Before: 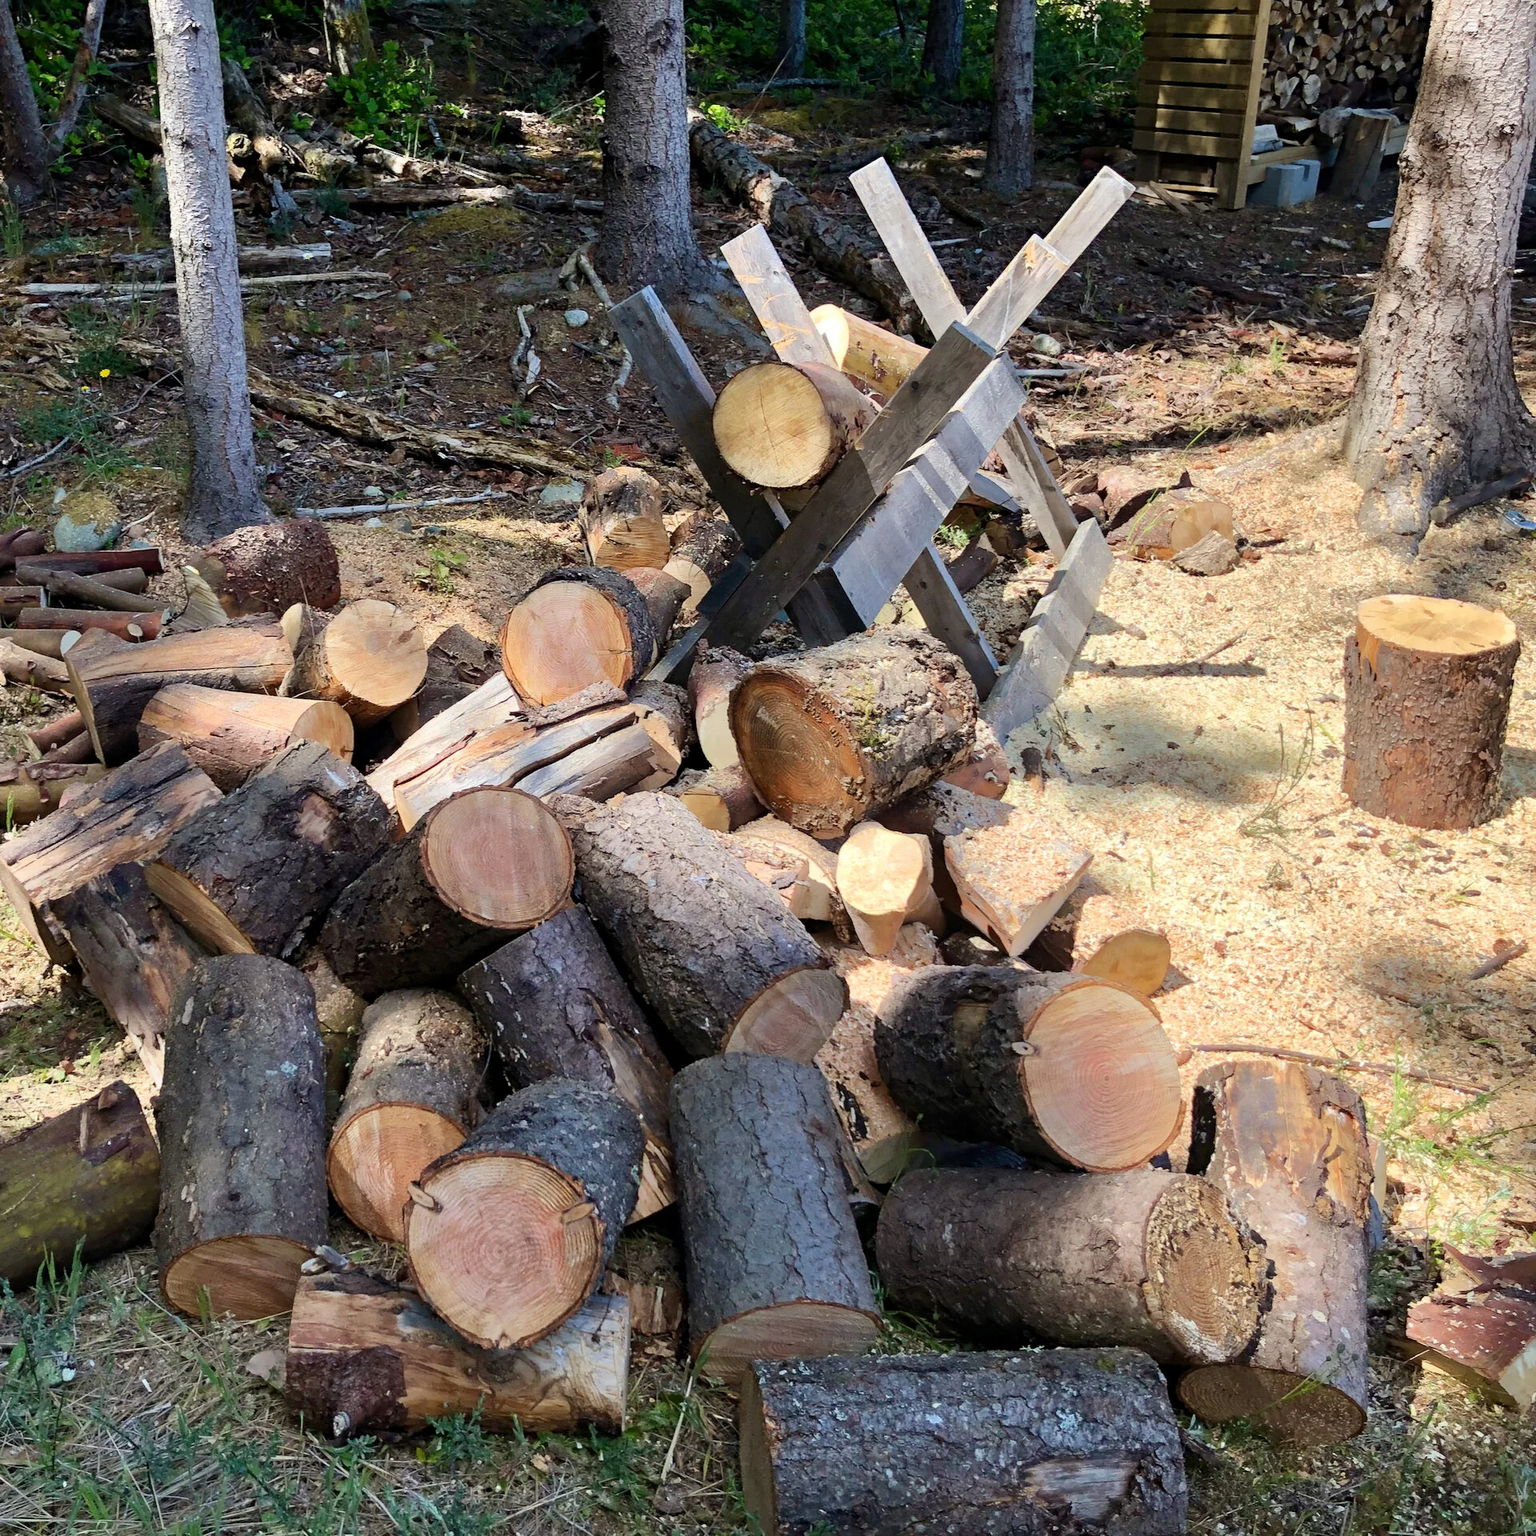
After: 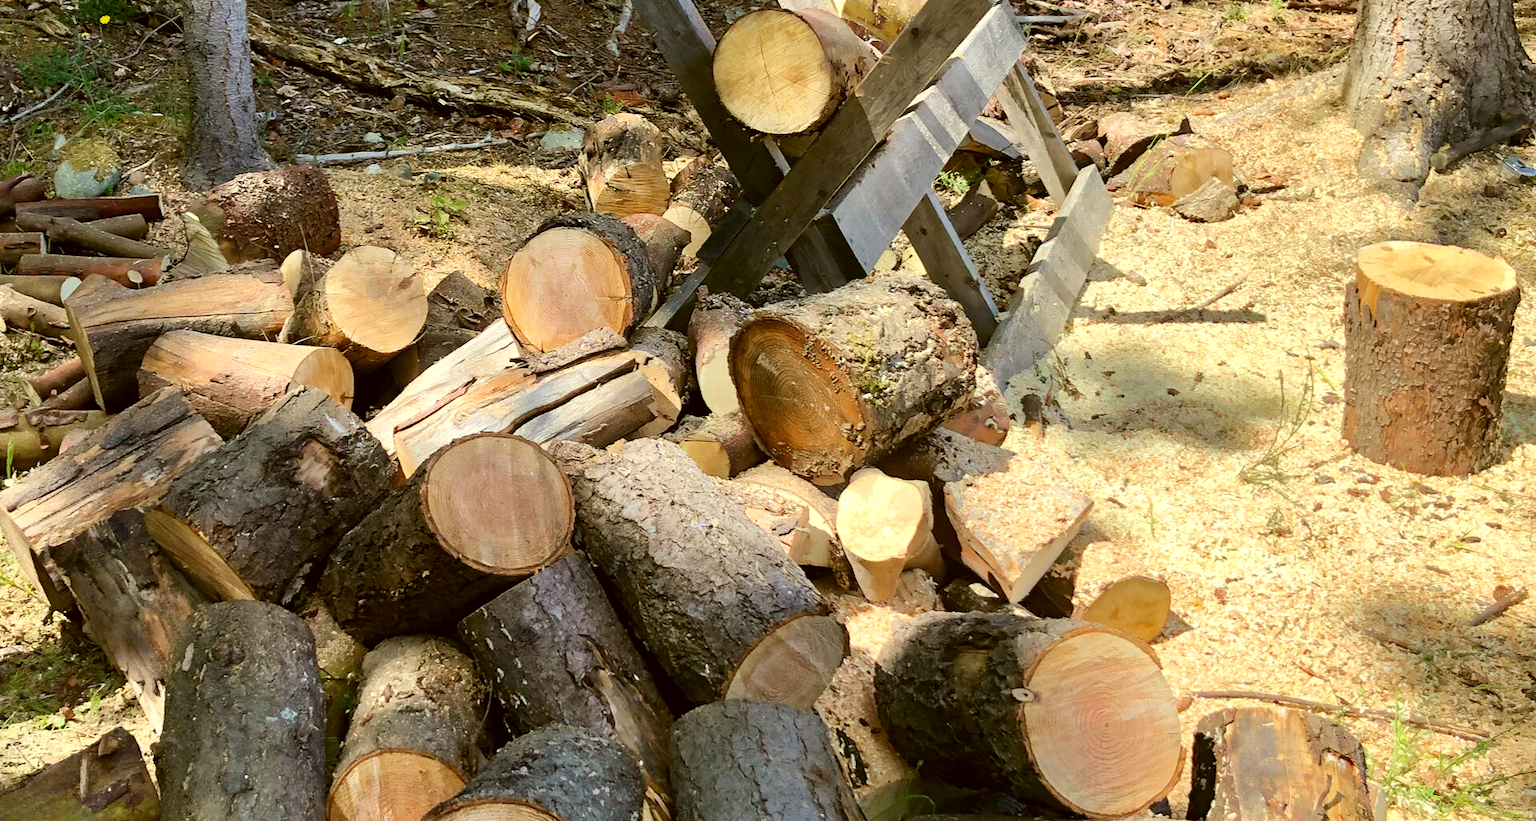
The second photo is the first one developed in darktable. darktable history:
color correction: highlights a* -1.43, highlights b* 10.12, shadows a* 0.395, shadows b* 19.35
levels: levels [0, 0.476, 0.951]
white balance: red 1, blue 1
crop and rotate: top 23.043%, bottom 23.437%
